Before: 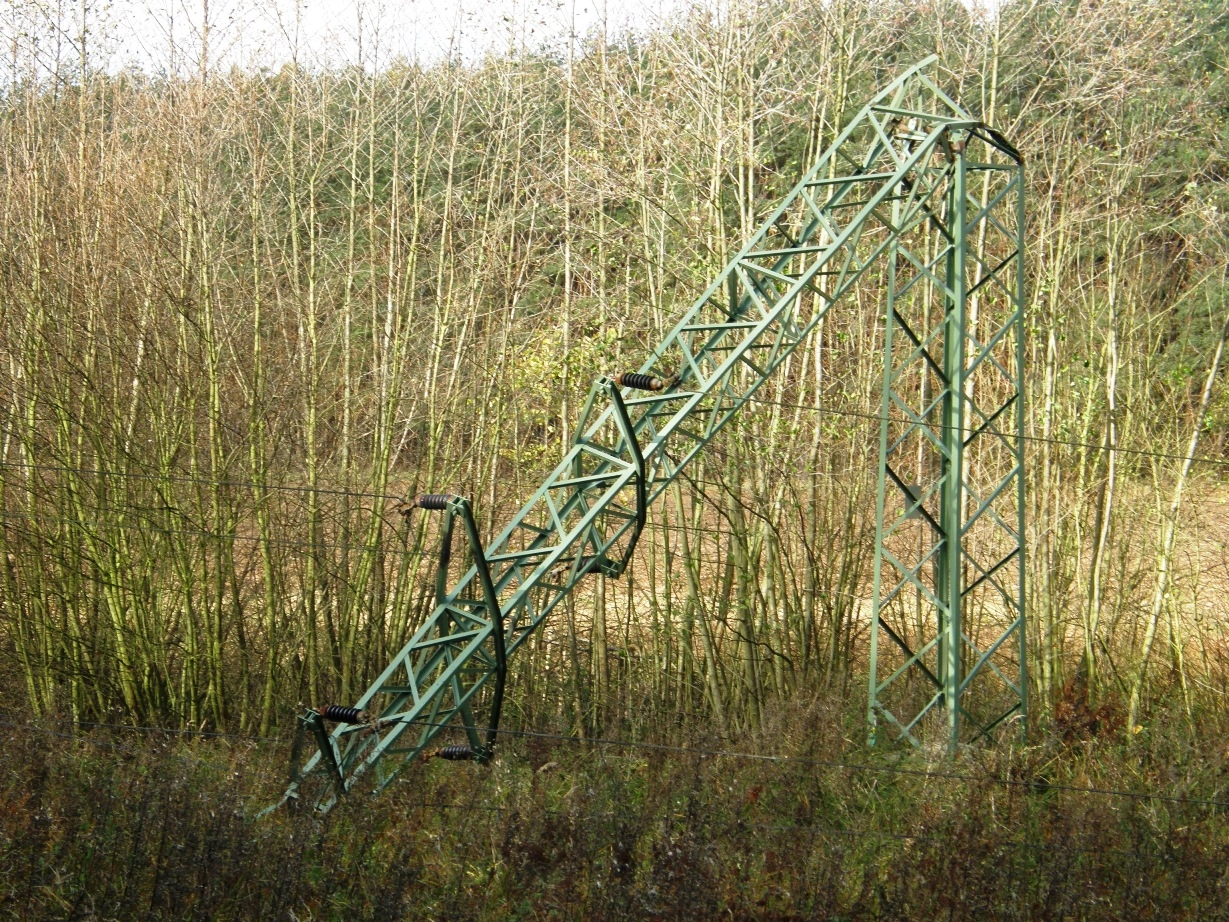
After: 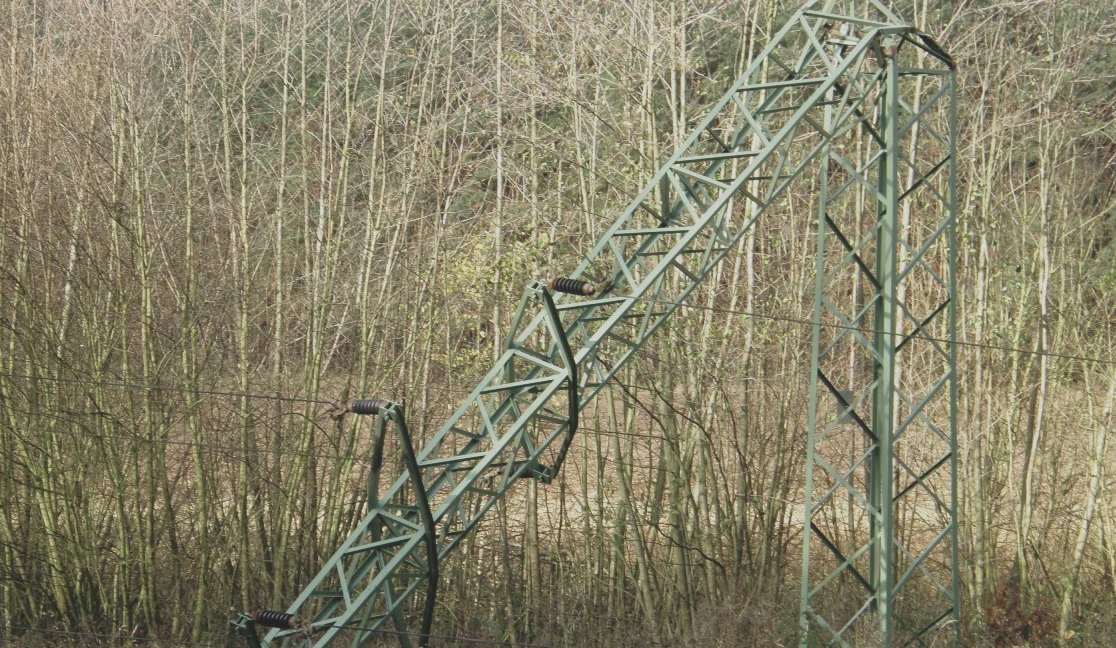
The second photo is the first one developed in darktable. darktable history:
crop: left 5.596%, top 10.314%, right 3.534%, bottom 19.395%
contrast brightness saturation: contrast -0.26, saturation -0.43
